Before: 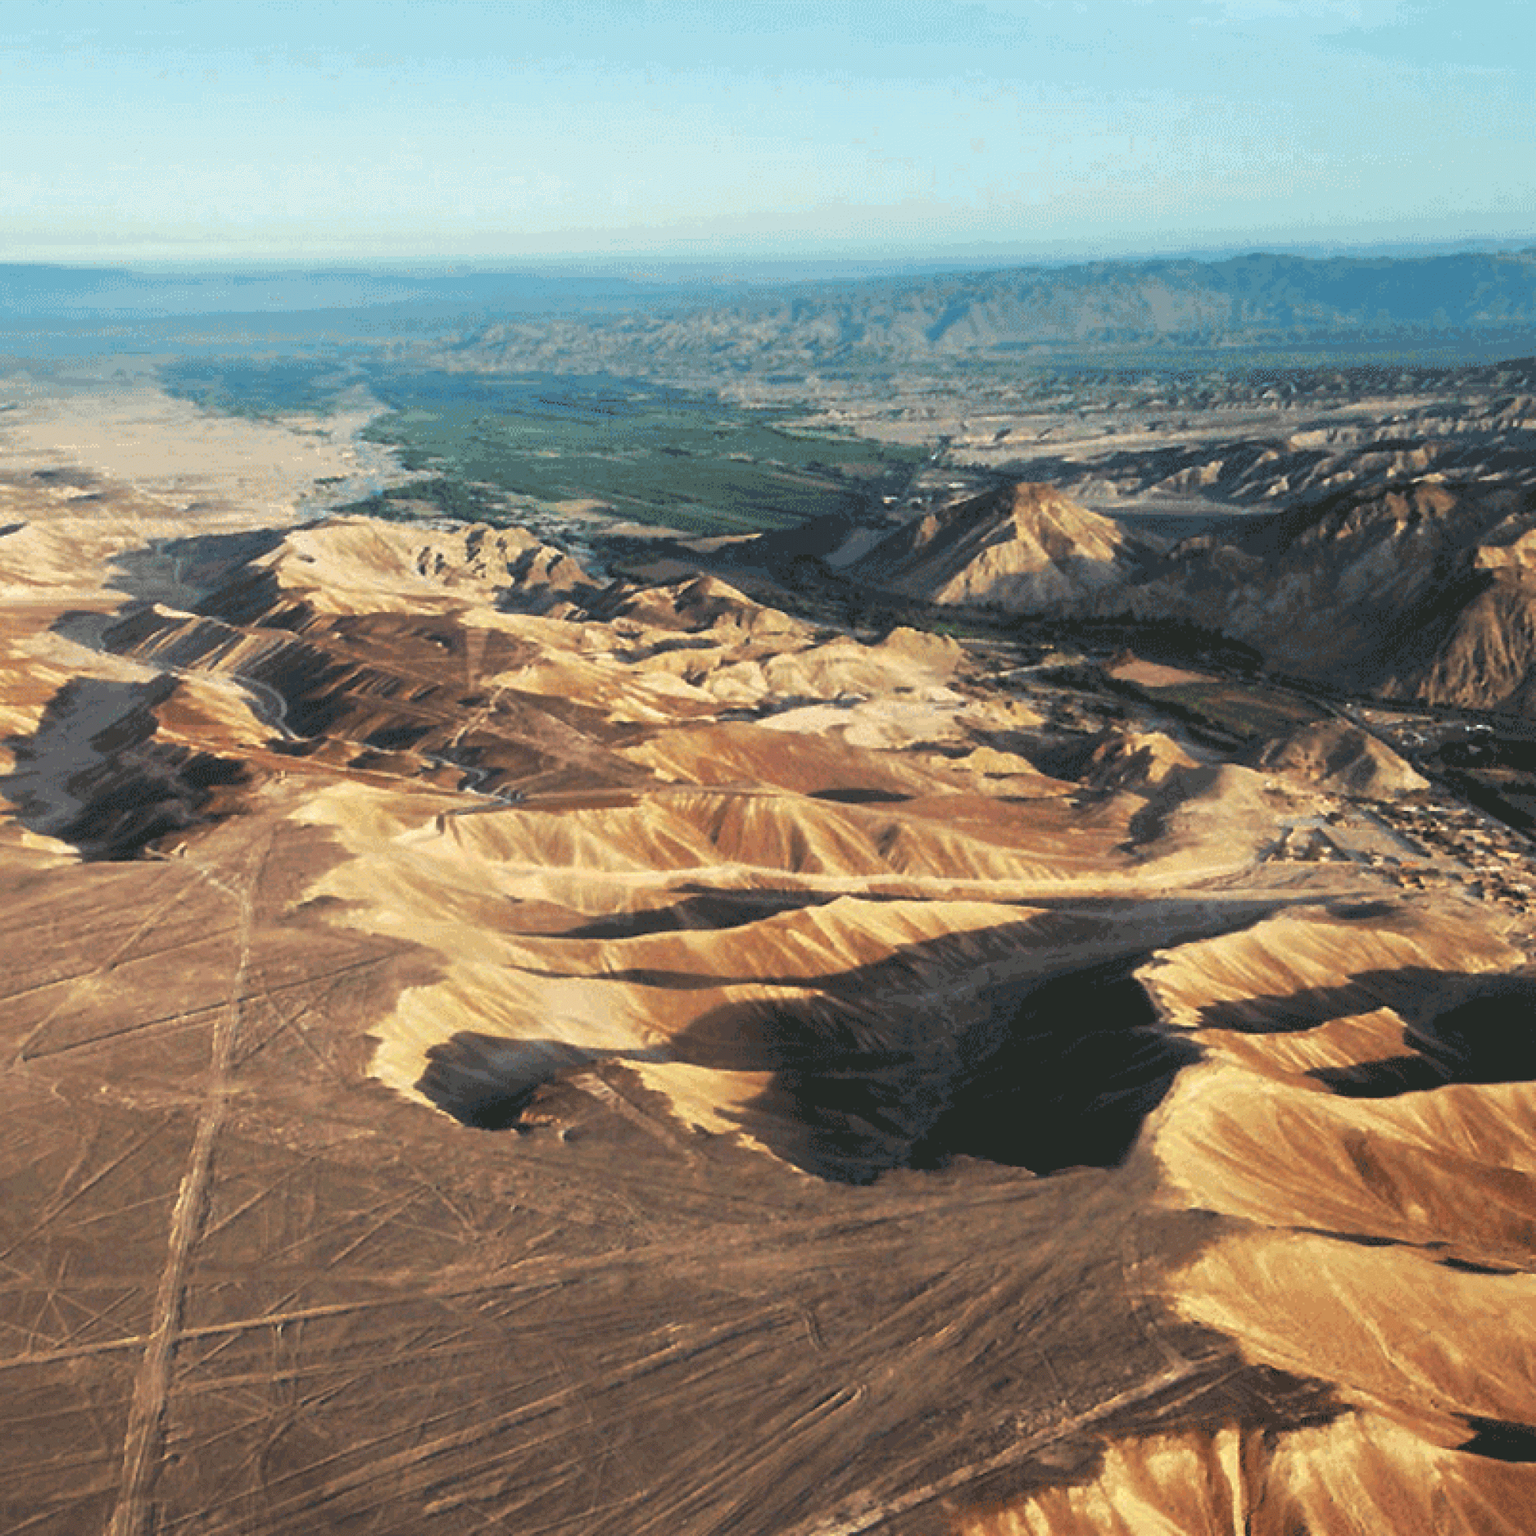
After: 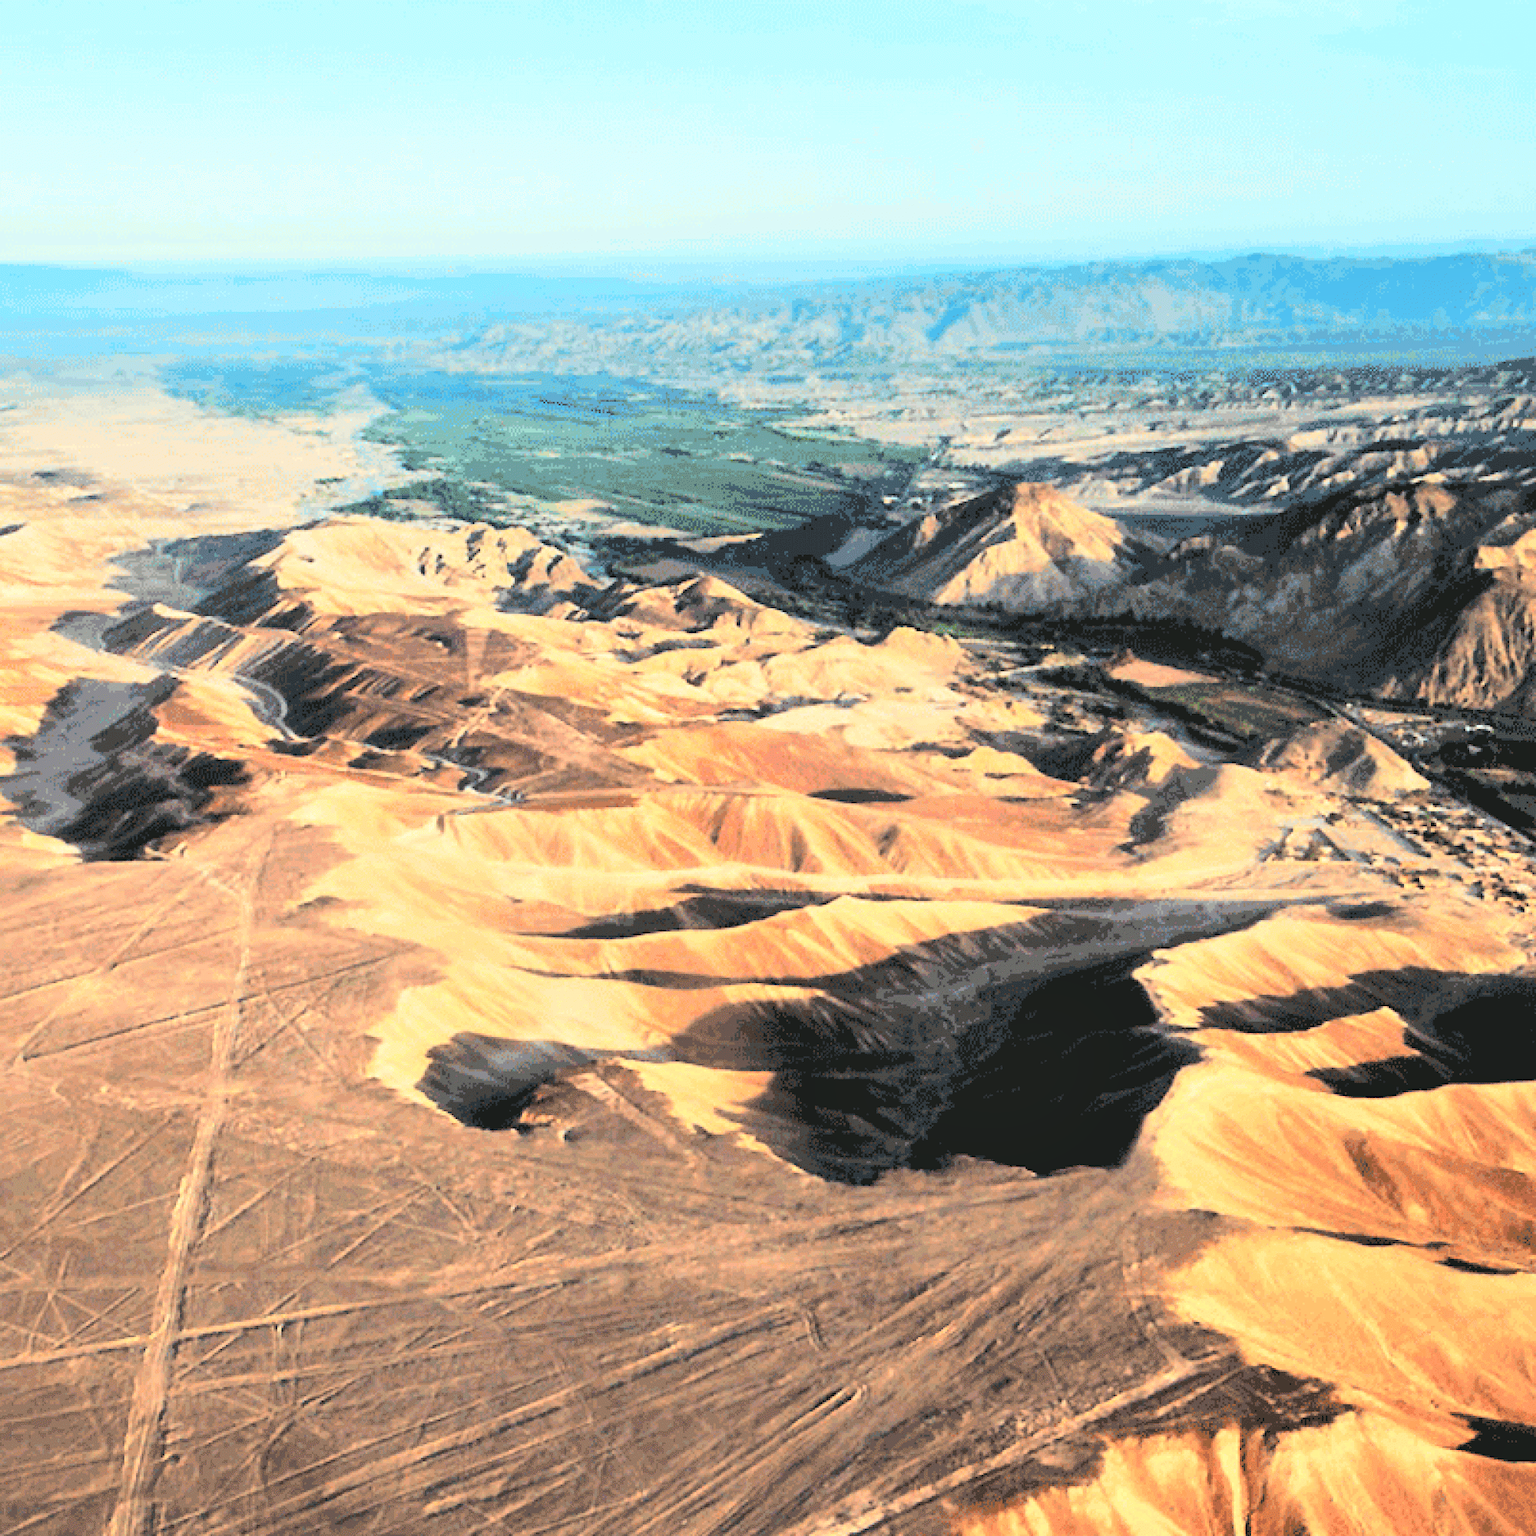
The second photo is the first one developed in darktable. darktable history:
tone curve: curves: ch0 [(0, 0) (0.004, 0) (0.133, 0.071) (0.325, 0.456) (0.832, 0.957) (1, 1)], color space Lab, linked channels, preserve colors none
shadows and highlights: shadows 37.27, highlights -28.18, soften with gaussian
